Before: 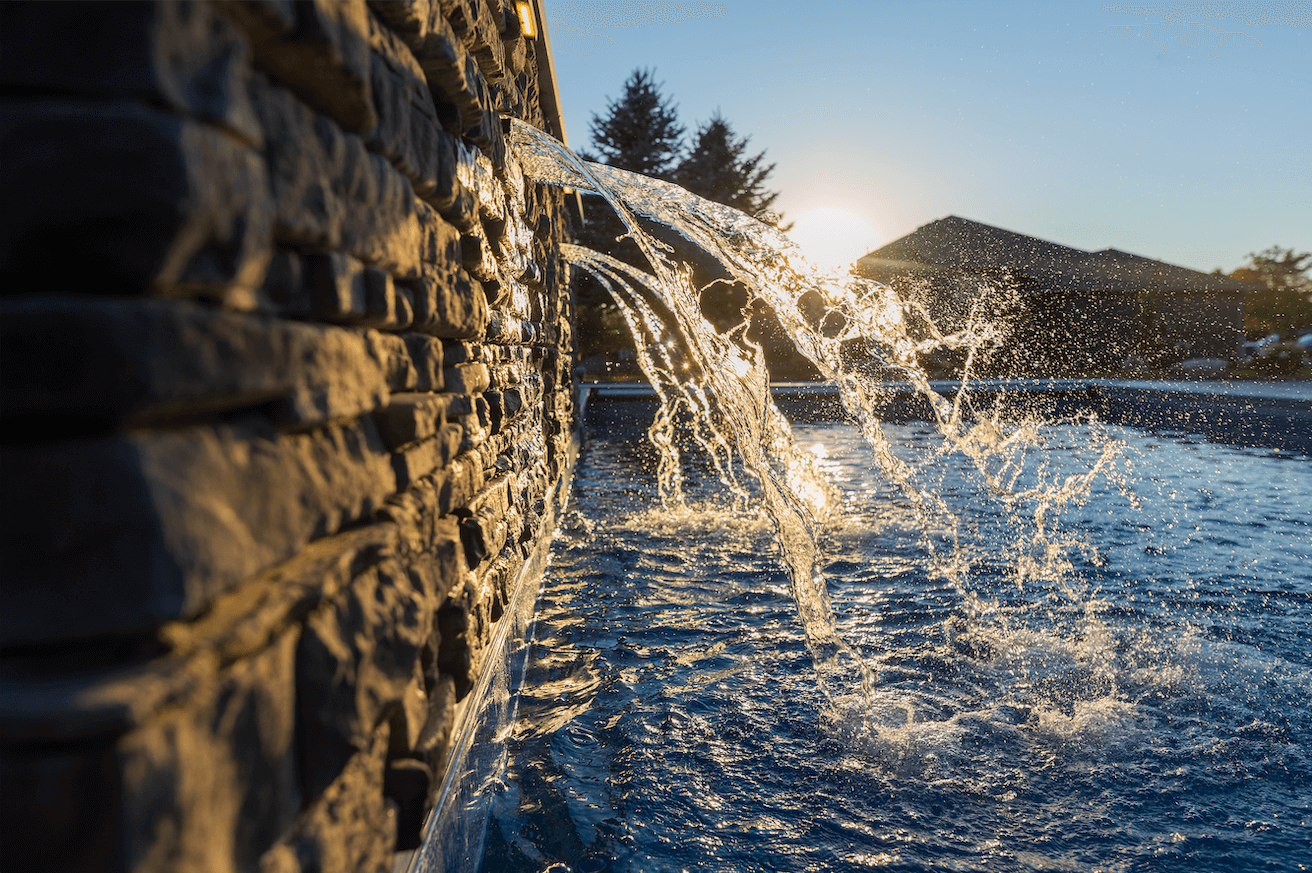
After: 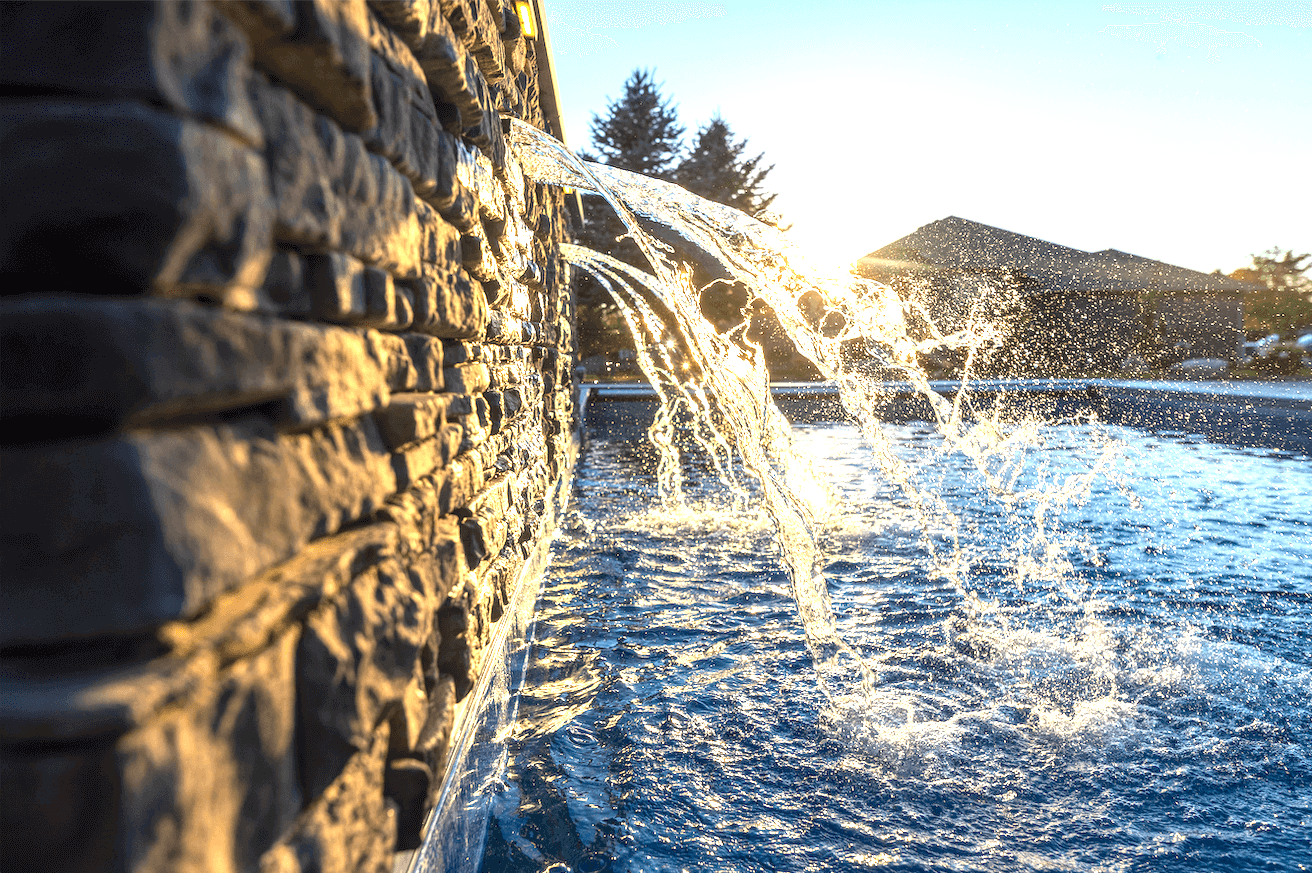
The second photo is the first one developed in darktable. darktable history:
local contrast: on, module defaults
exposure: black level correction 0, exposure 1.389 EV, compensate highlight preservation false
